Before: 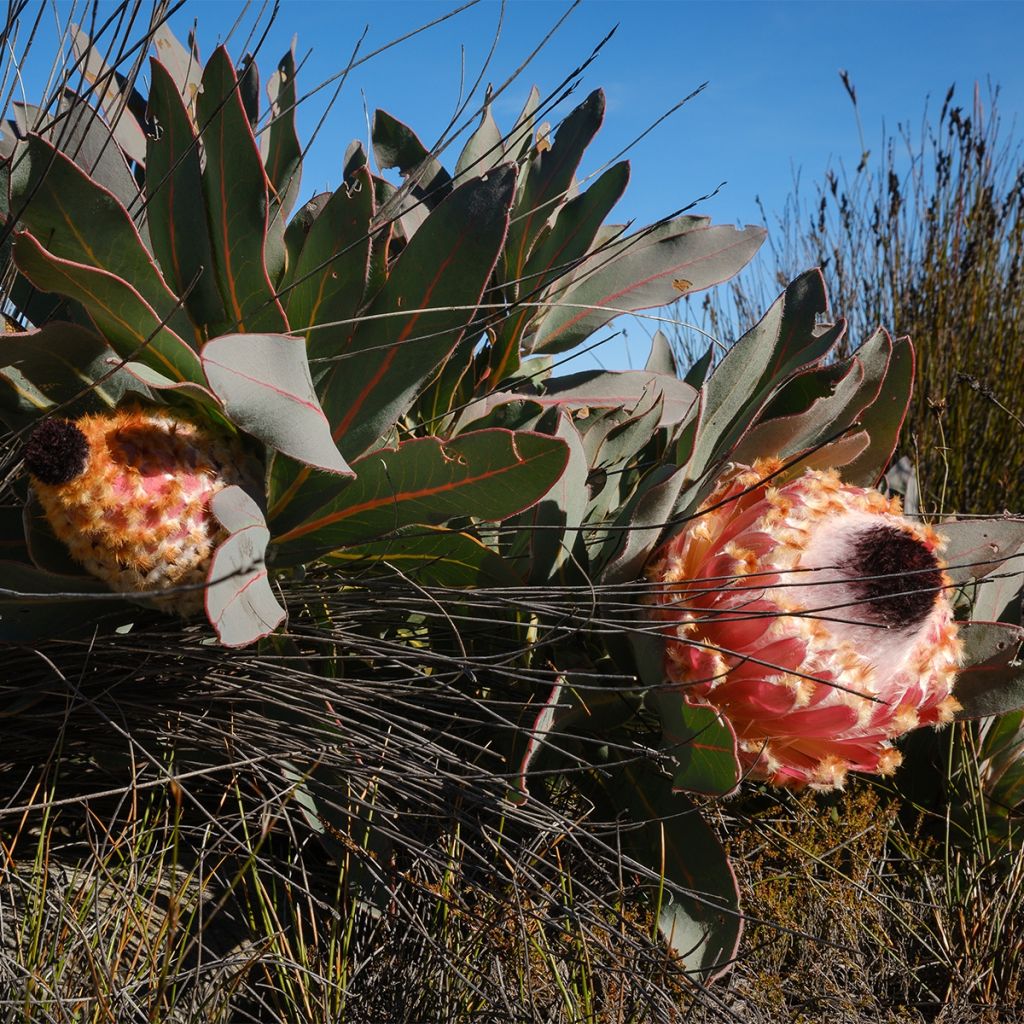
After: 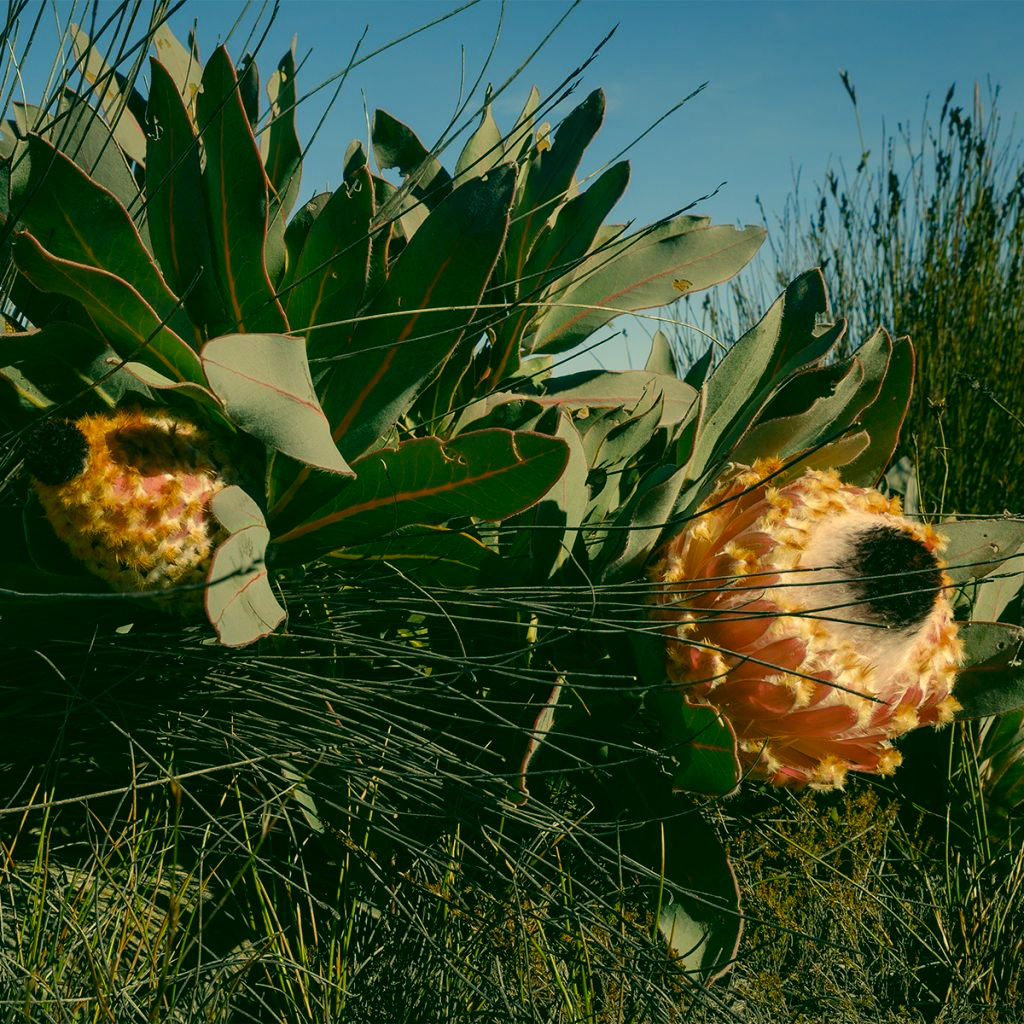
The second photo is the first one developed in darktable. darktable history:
exposure: black level correction 0.001, exposure -0.2 EV, compensate highlight preservation false
color correction: highlights a* 5.62, highlights b* 33.57, shadows a* -25.86, shadows b* 4.02
shadows and highlights: shadows -24.28, highlights 49.77, soften with gaussian
